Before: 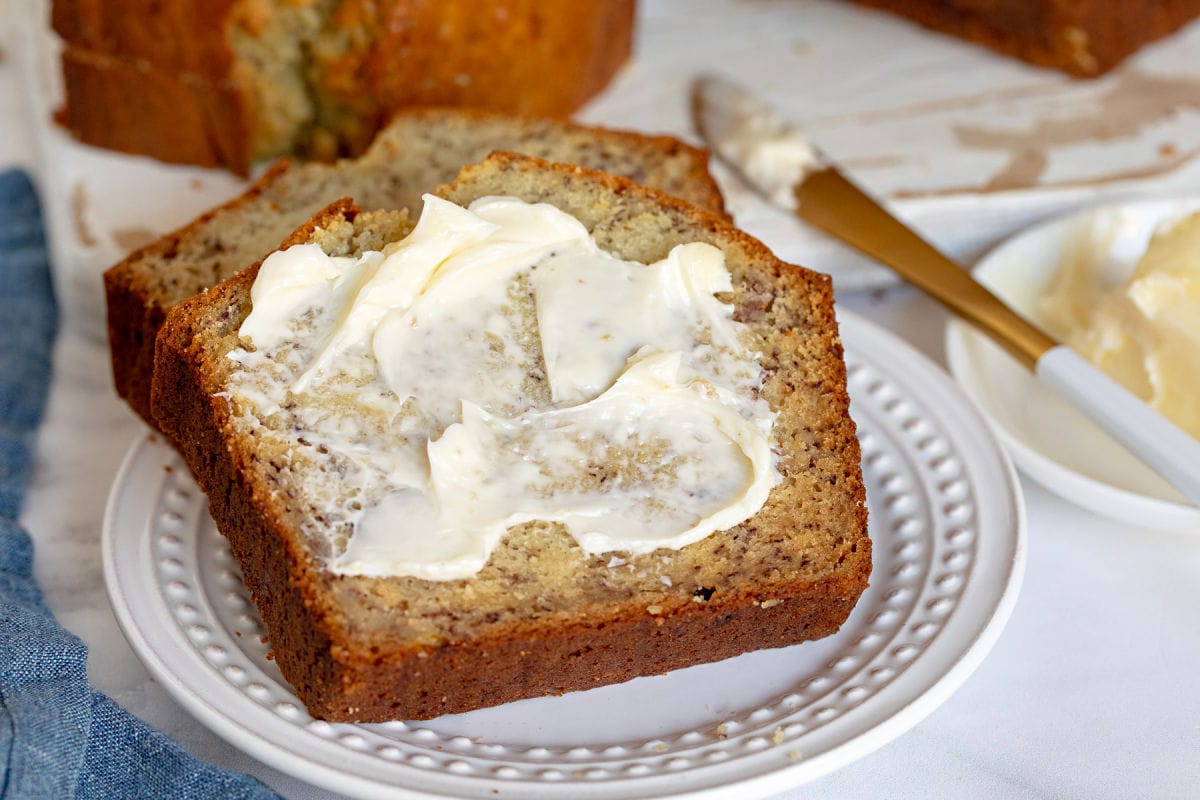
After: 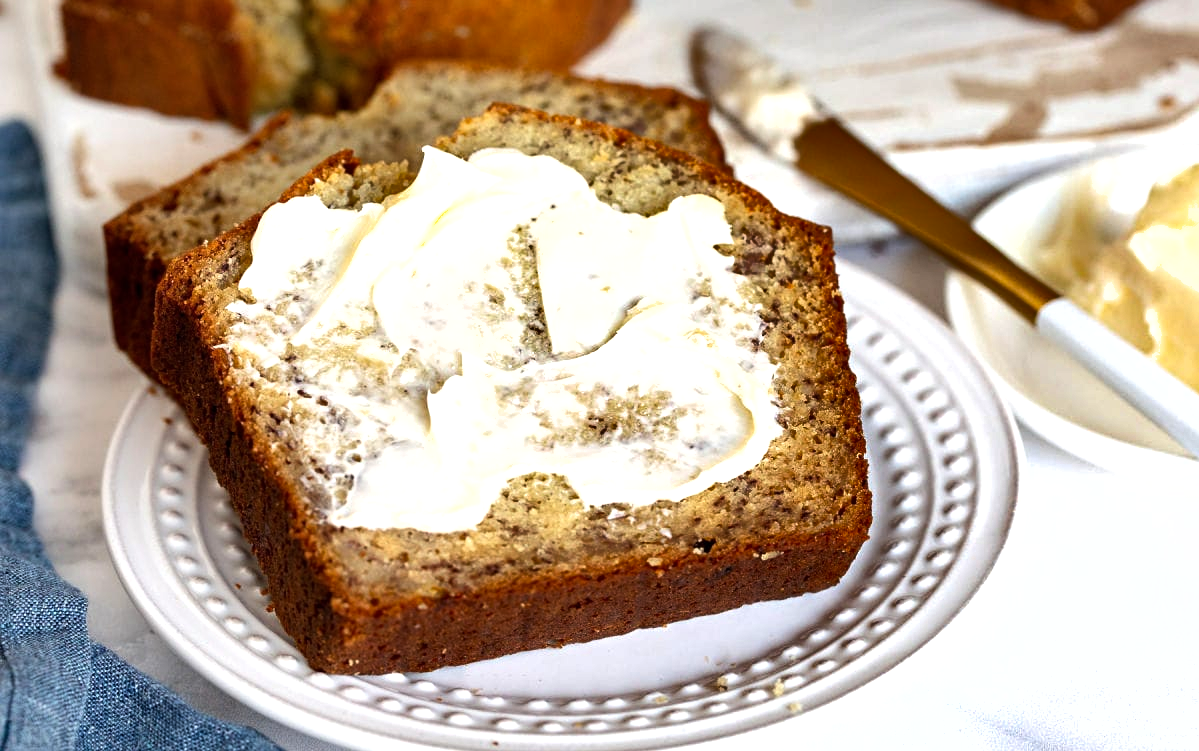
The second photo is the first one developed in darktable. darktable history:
crop and rotate: top 6.112%
tone equalizer: -8 EV -0.741 EV, -7 EV -0.713 EV, -6 EV -0.572 EV, -5 EV -0.37 EV, -3 EV 0.379 EV, -2 EV 0.6 EV, -1 EV 0.689 EV, +0 EV 0.769 EV, edges refinement/feathering 500, mask exposure compensation -1.57 EV, preserve details no
shadows and highlights: low approximation 0.01, soften with gaussian
